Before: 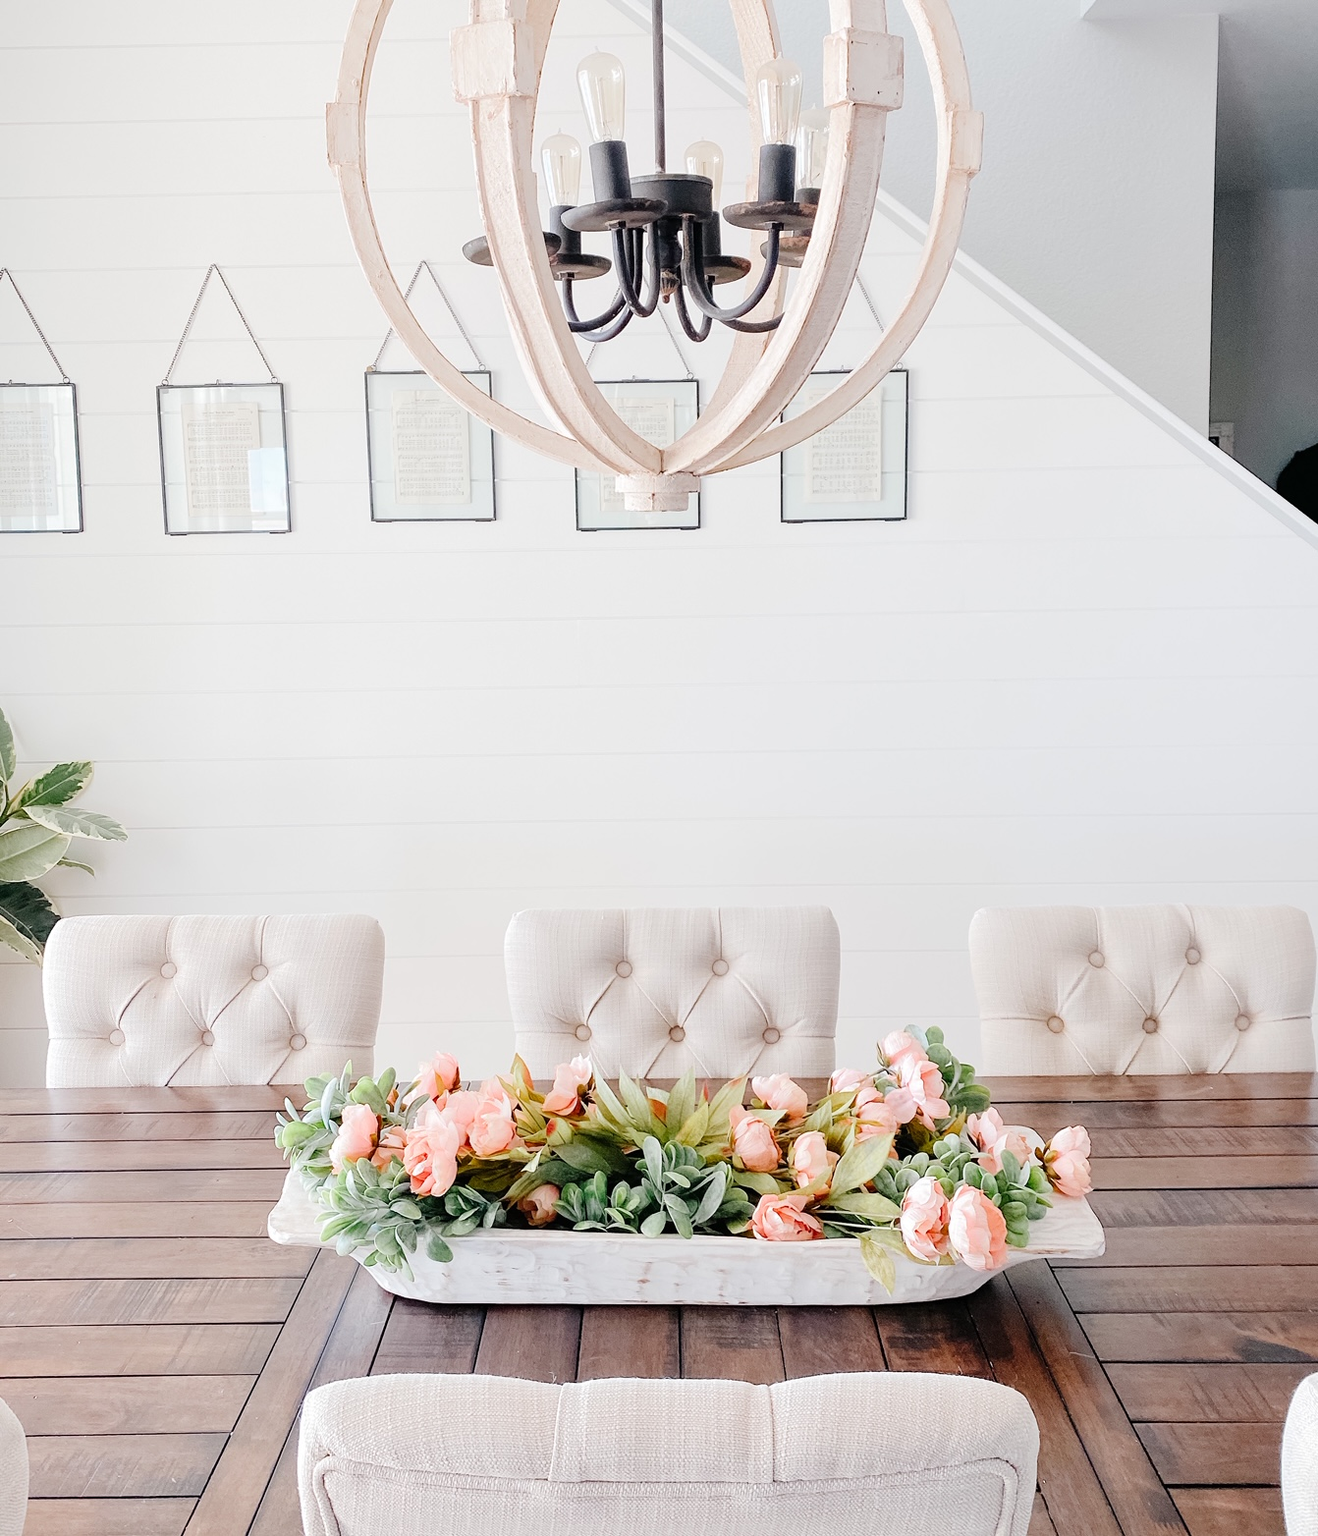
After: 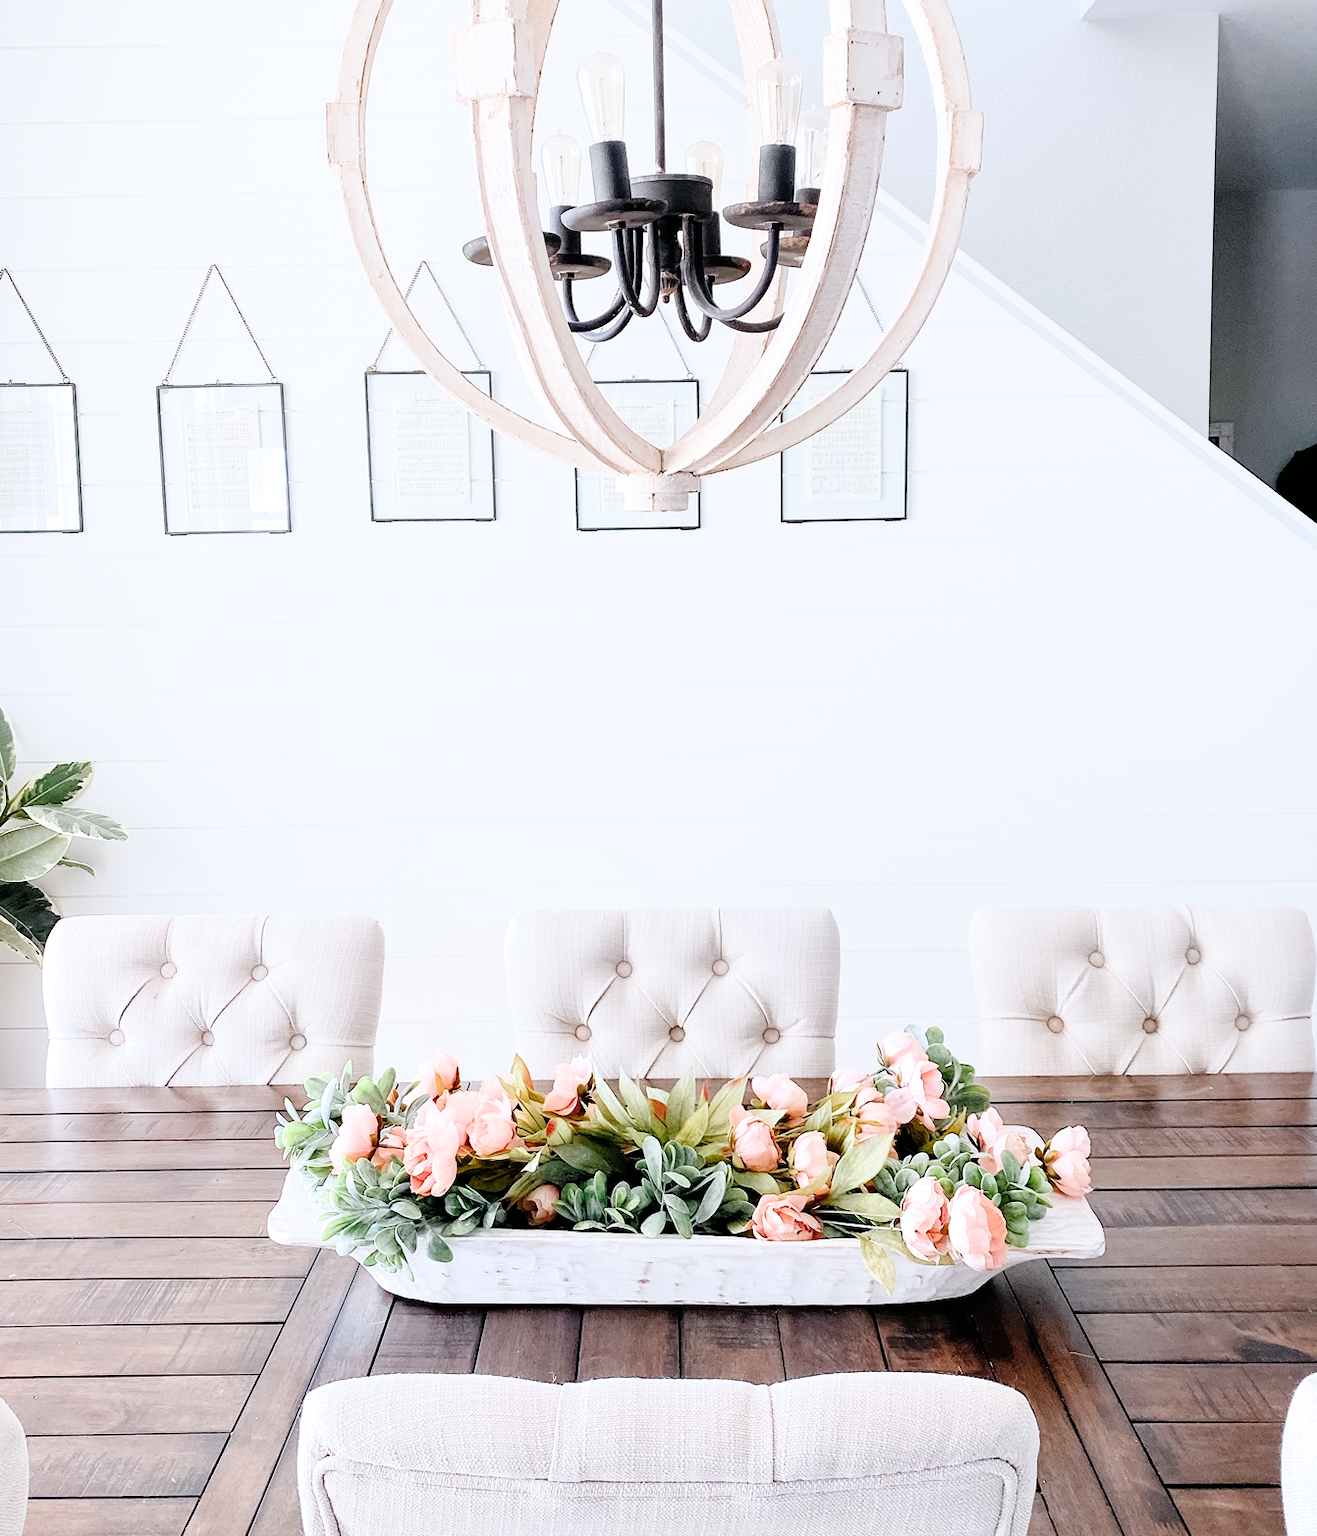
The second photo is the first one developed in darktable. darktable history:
filmic rgb: white relative exposure 2.34 EV, hardness 6.59
white balance: red 0.976, blue 1.04
